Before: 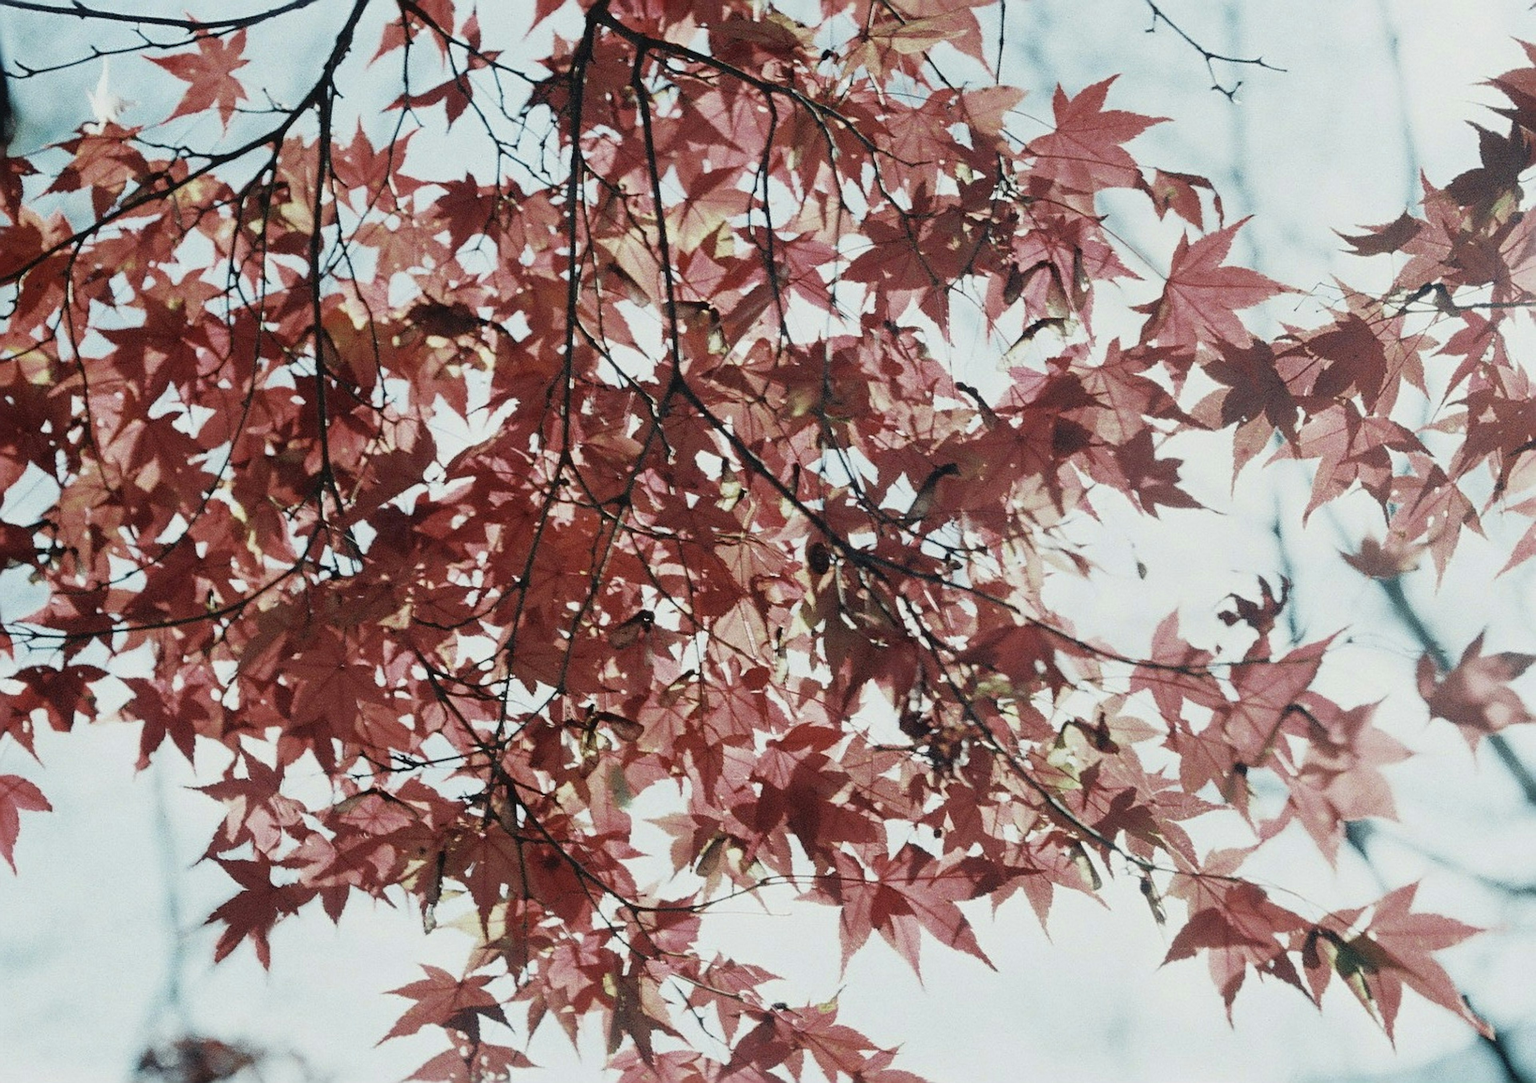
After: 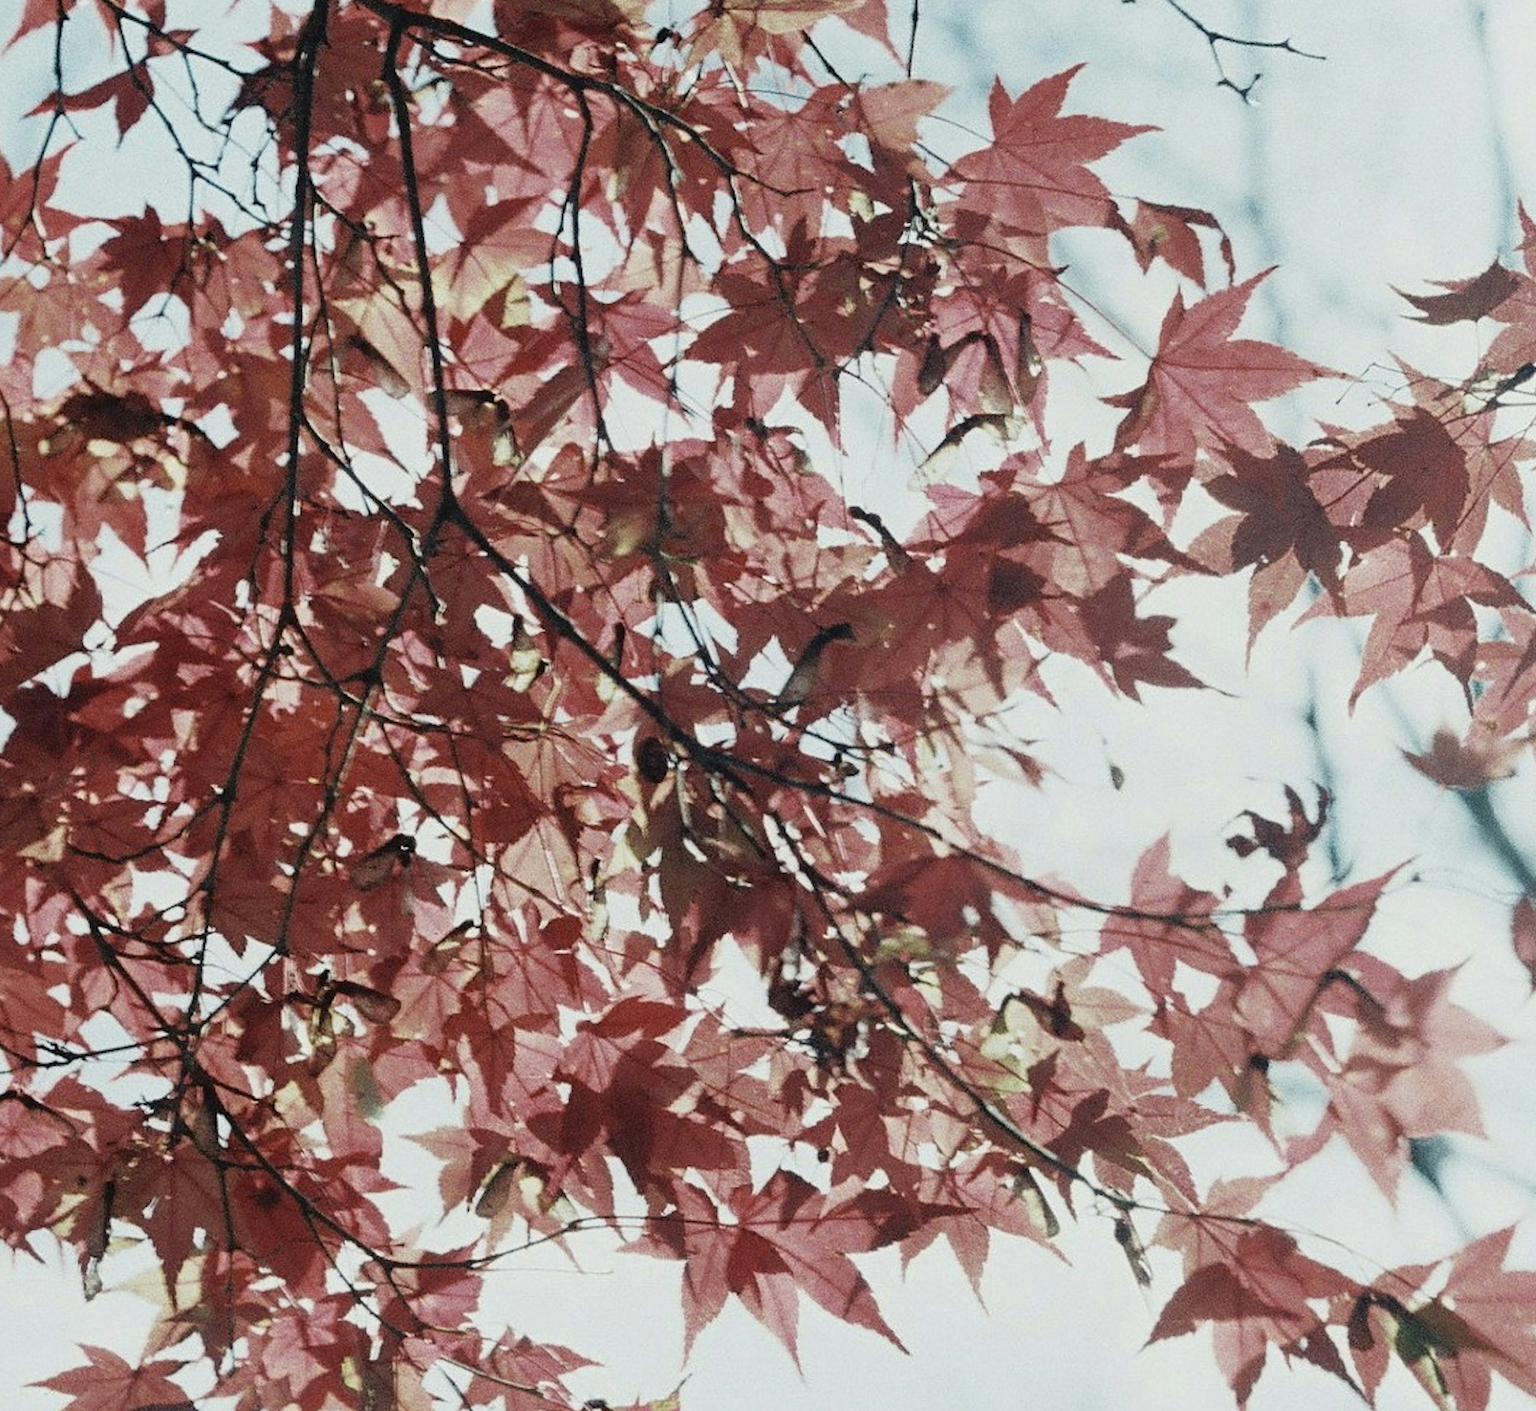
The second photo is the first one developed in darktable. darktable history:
crop and rotate: left 23.817%, top 2.823%, right 6.674%, bottom 6.573%
